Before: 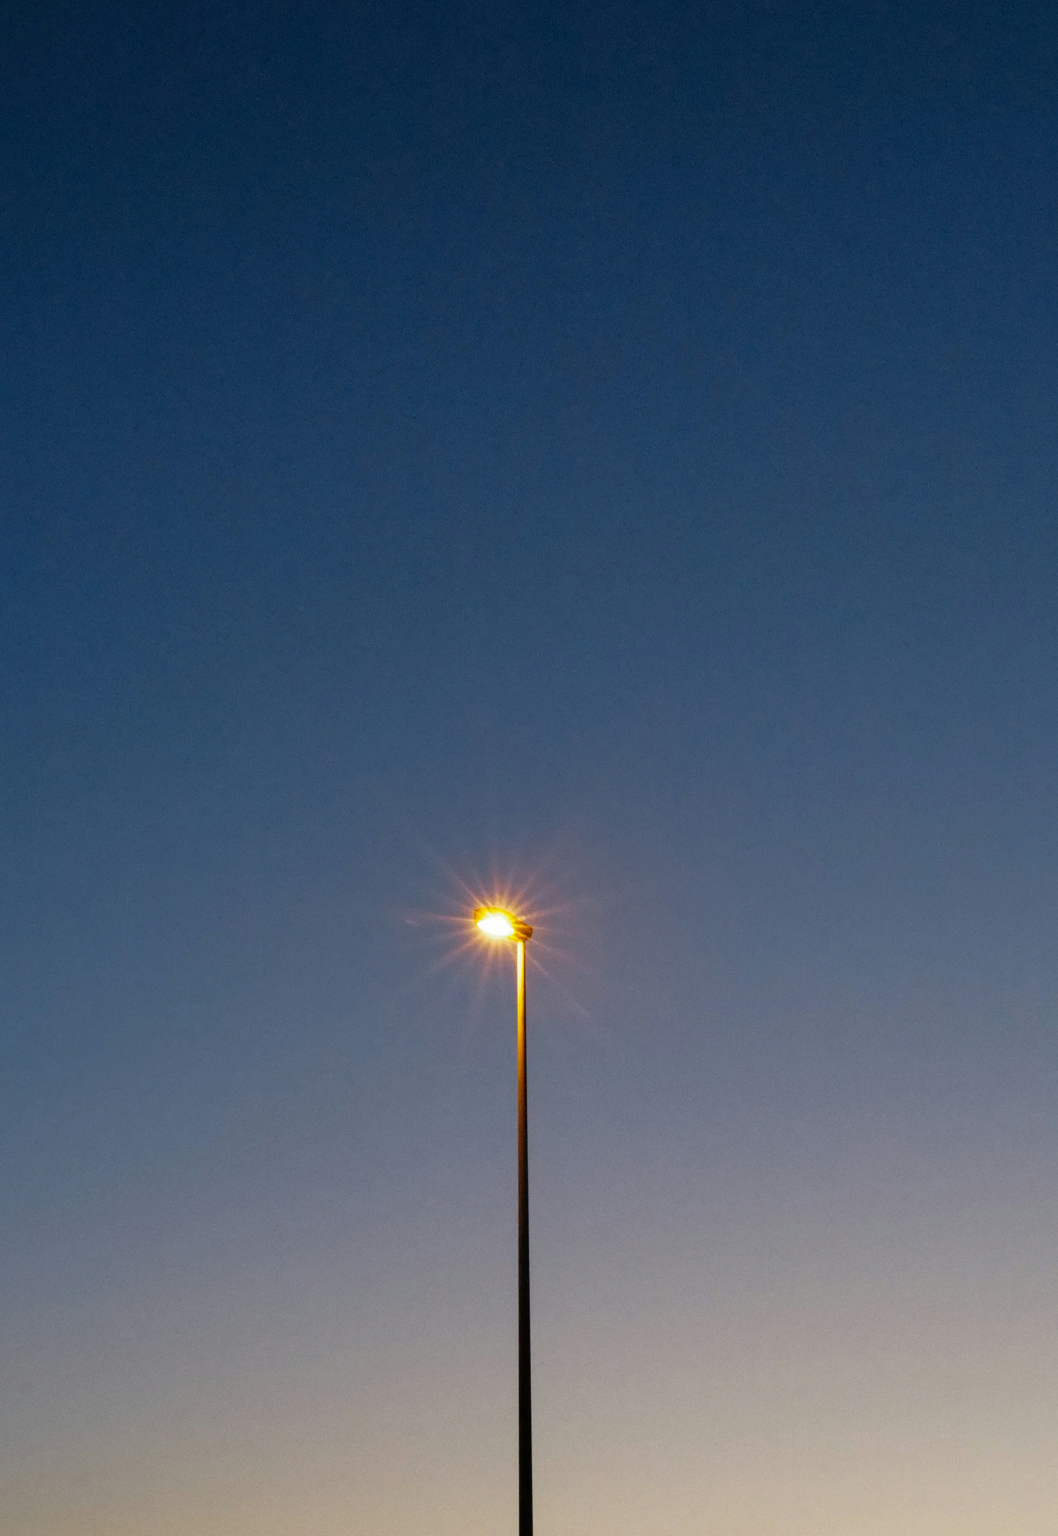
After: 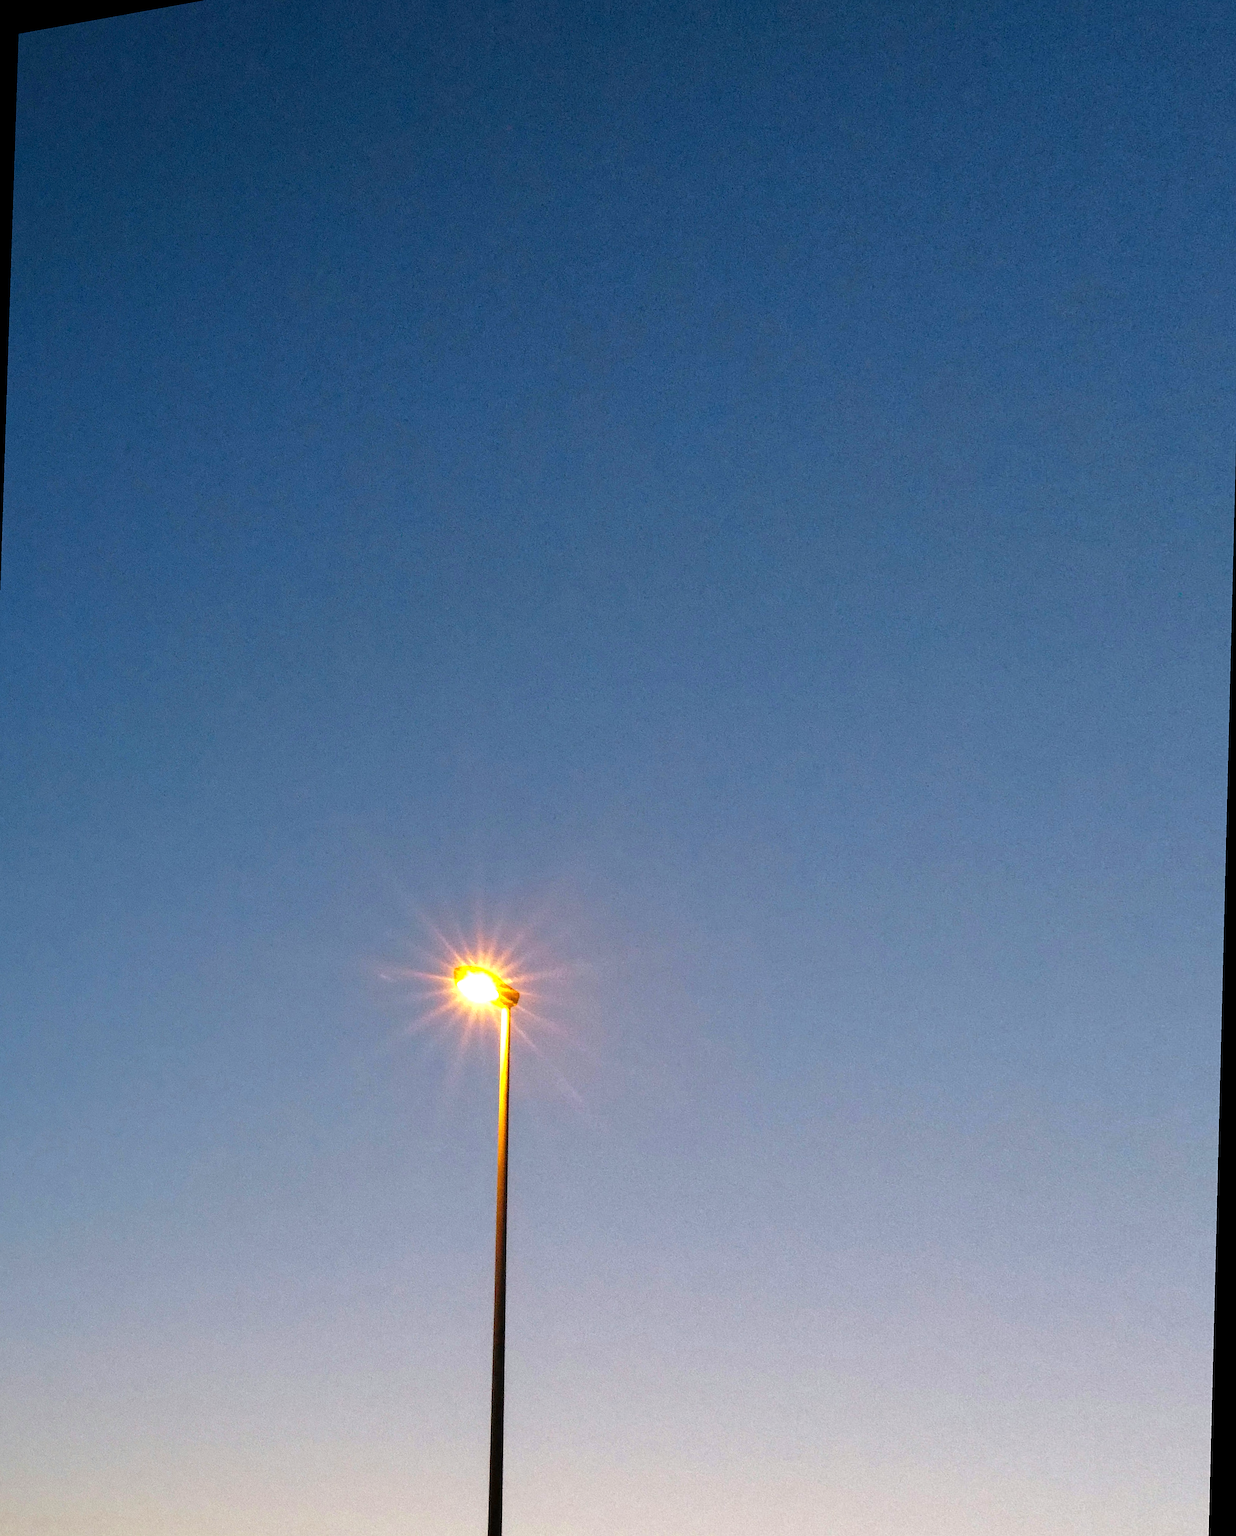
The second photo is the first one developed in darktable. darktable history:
exposure: exposure 1 EV, compensate highlight preservation false
sharpen: on, module defaults
rotate and perspective: rotation 1.69°, lens shift (vertical) -0.023, lens shift (horizontal) -0.291, crop left 0.025, crop right 0.988, crop top 0.092, crop bottom 0.842
